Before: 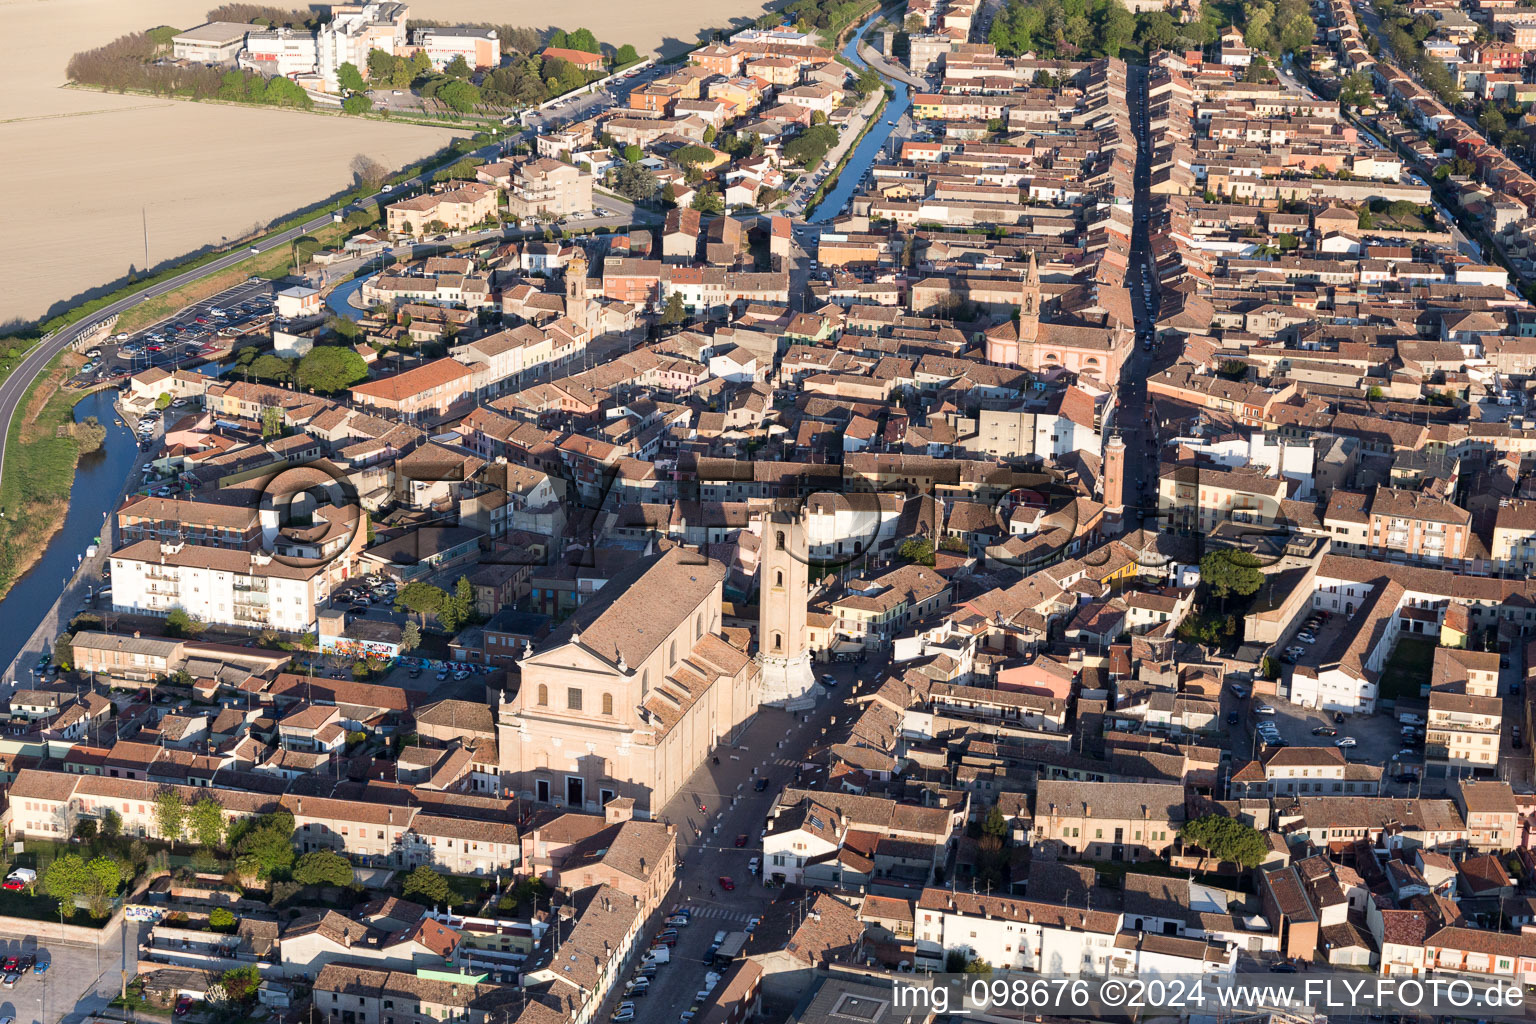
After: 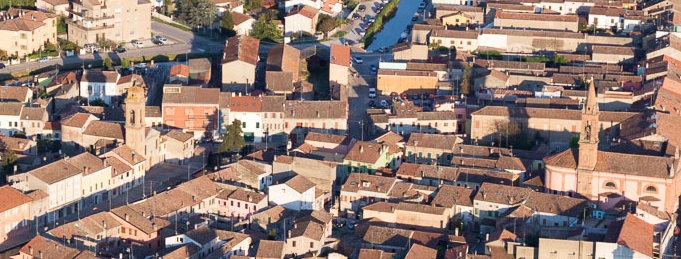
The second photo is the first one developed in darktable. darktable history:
crop: left 28.74%, top 16.864%, right 26.87%, bottom 57.781%
velvia: on, module defaults
